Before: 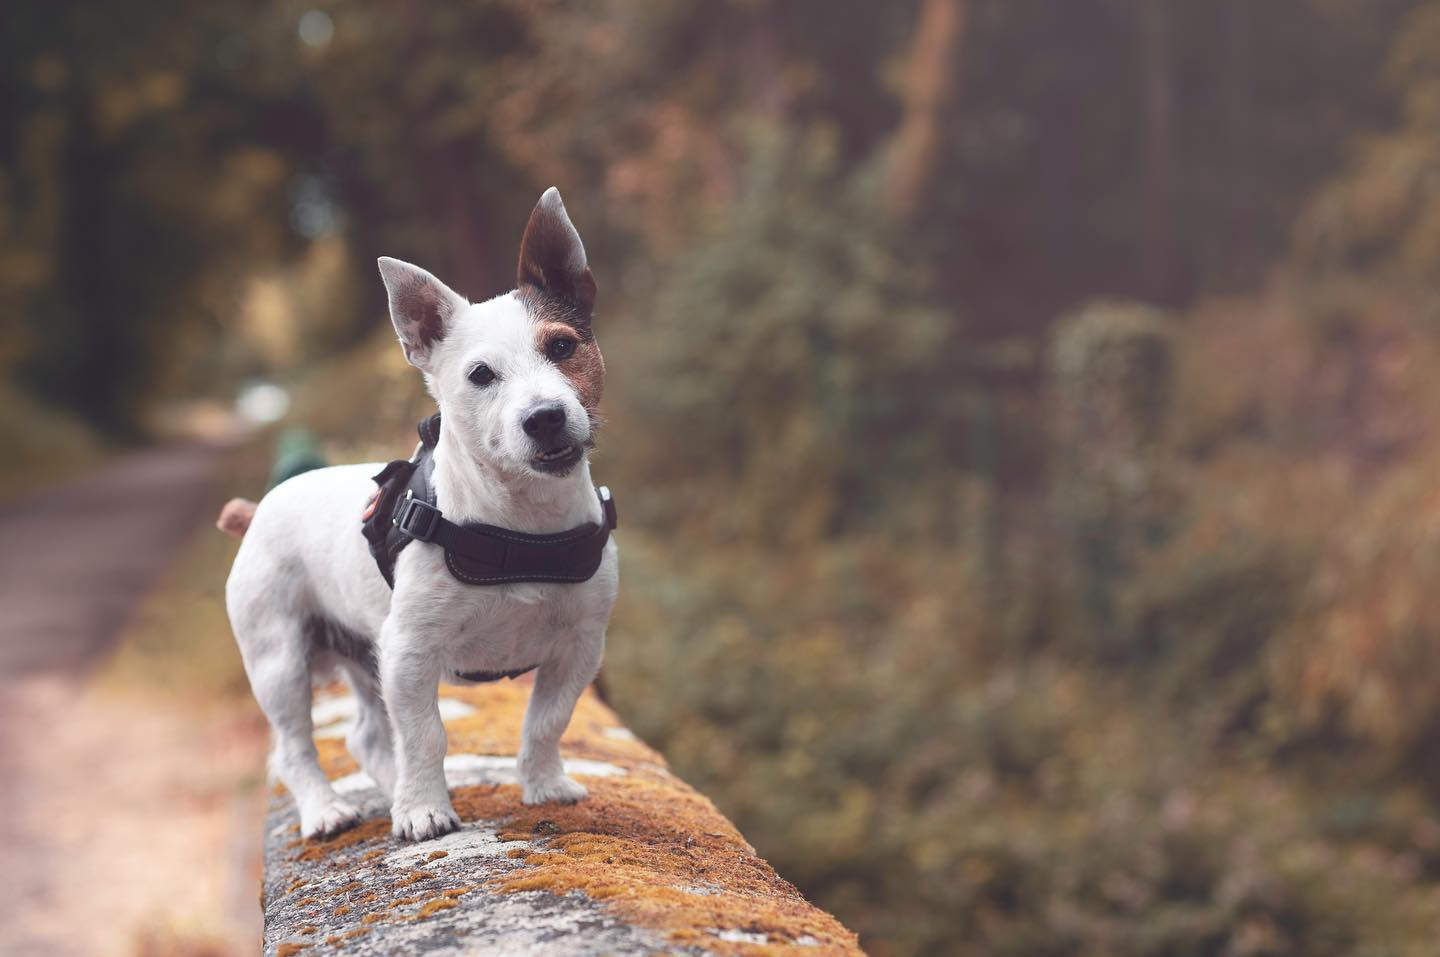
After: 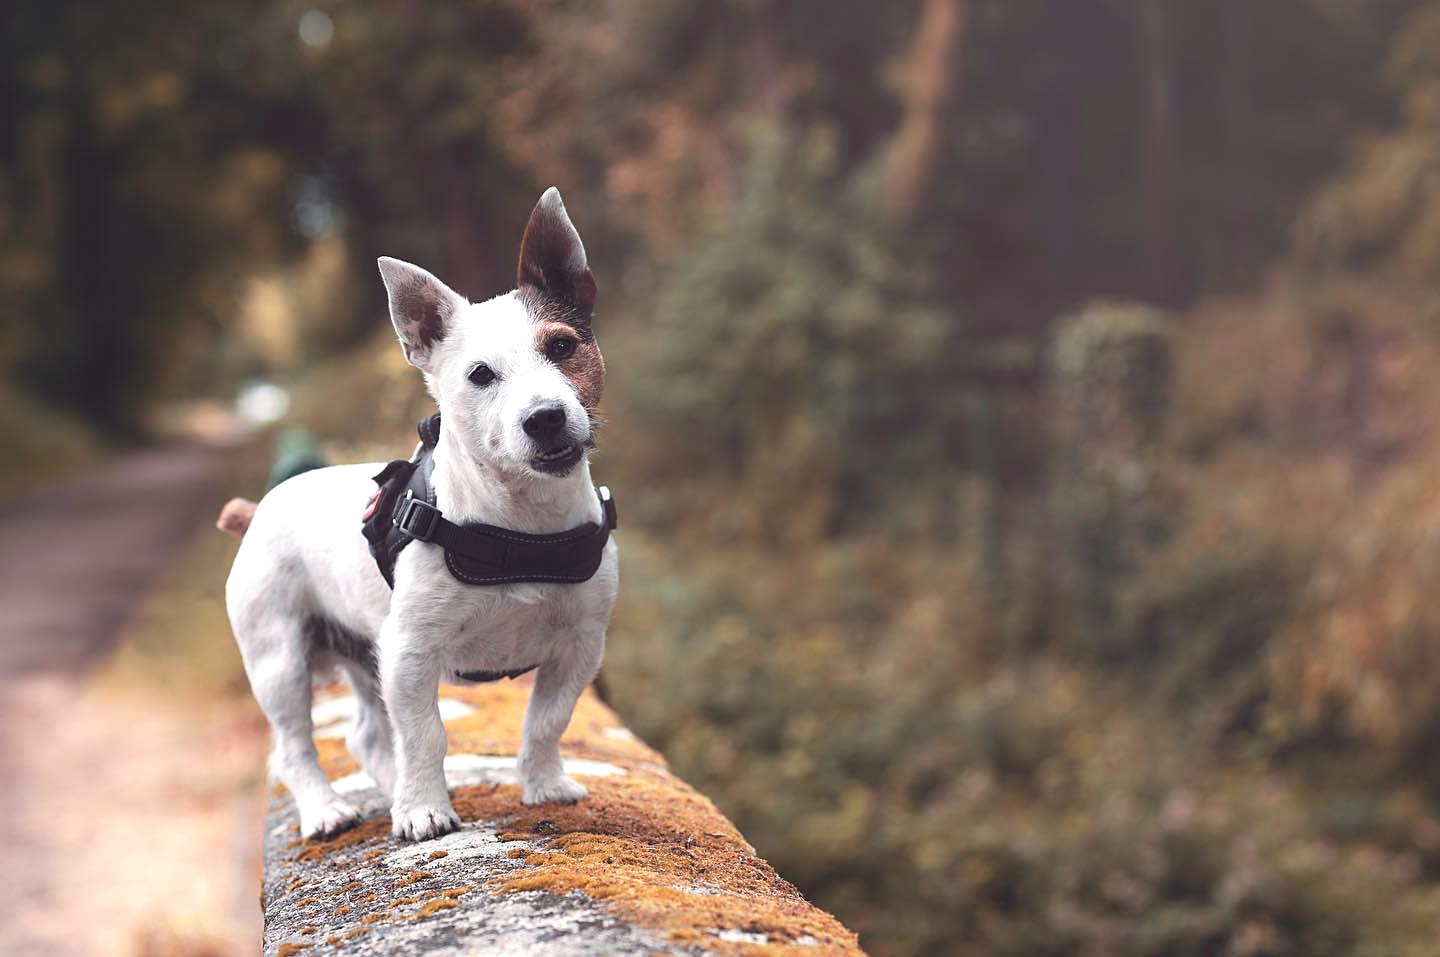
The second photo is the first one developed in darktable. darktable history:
sharpen: radius 1.559, amount 0.373, threshold 1.271
exposure: exposure -0.041 EV, compensate highlight preservation false
tone equalizer: -8 EV -0.417 EV, -7 EV -0.389 EV, -6 EV -0.333 EV, -5 EV -0.222 EV, -3 EV 0.222 EV, -2 EV 0.333 EV, -1 EV 0.389 EV, +0 EV 0.417 EV, edges refinement/feathering 500, mask exposure compensation -1.57 EV, preserve details no
